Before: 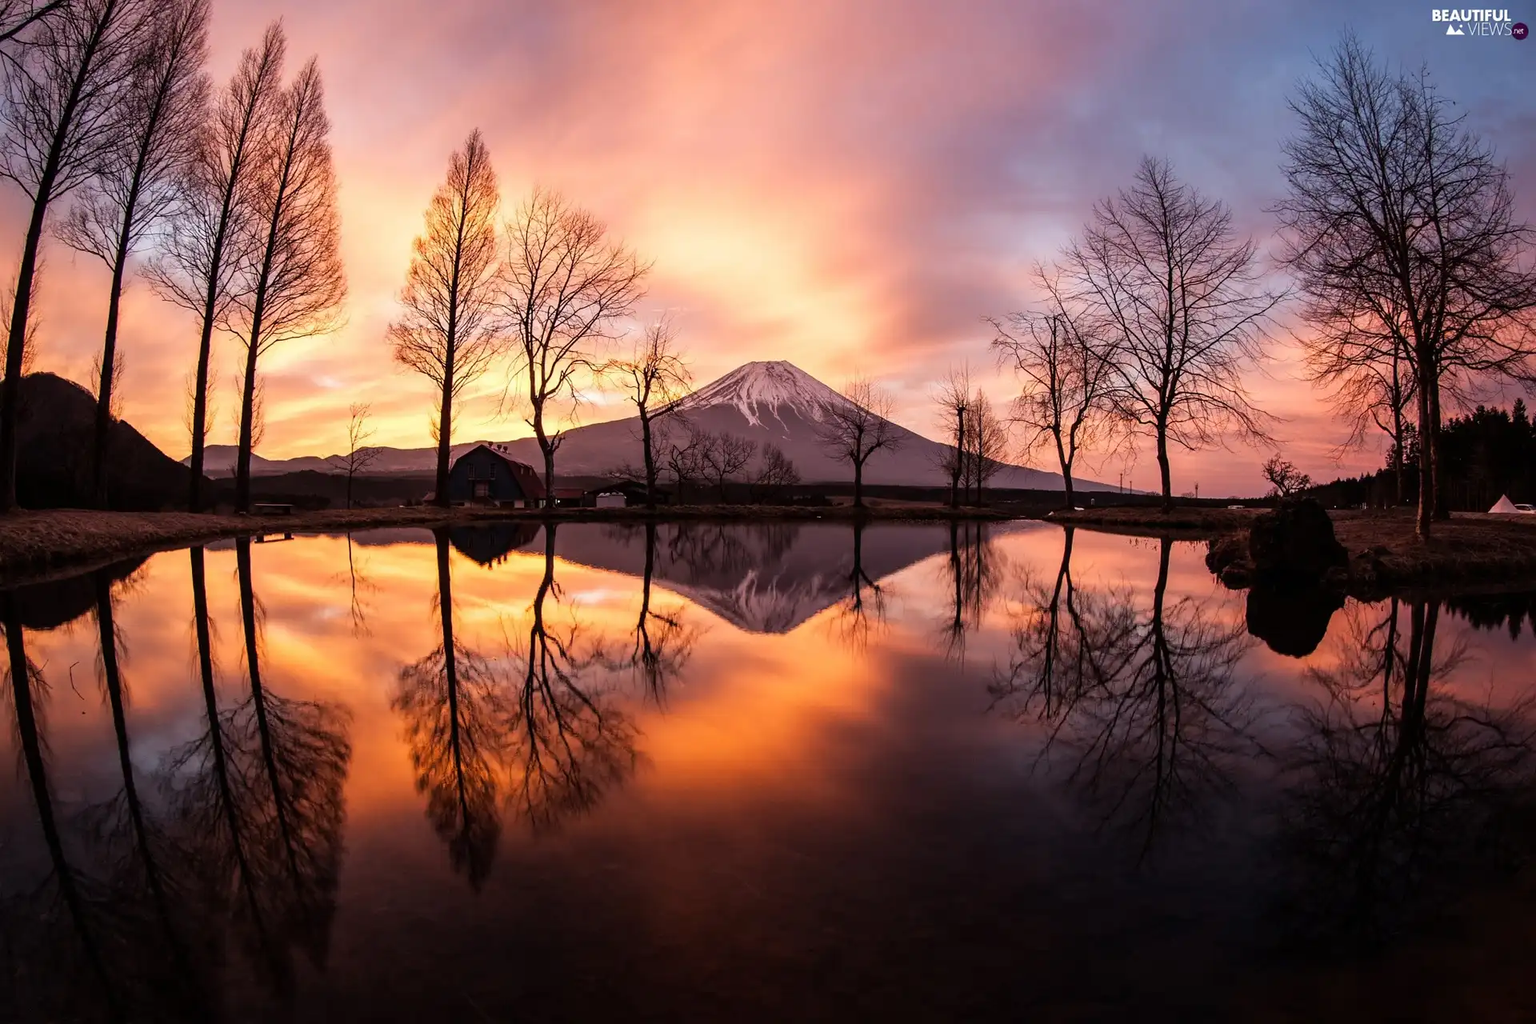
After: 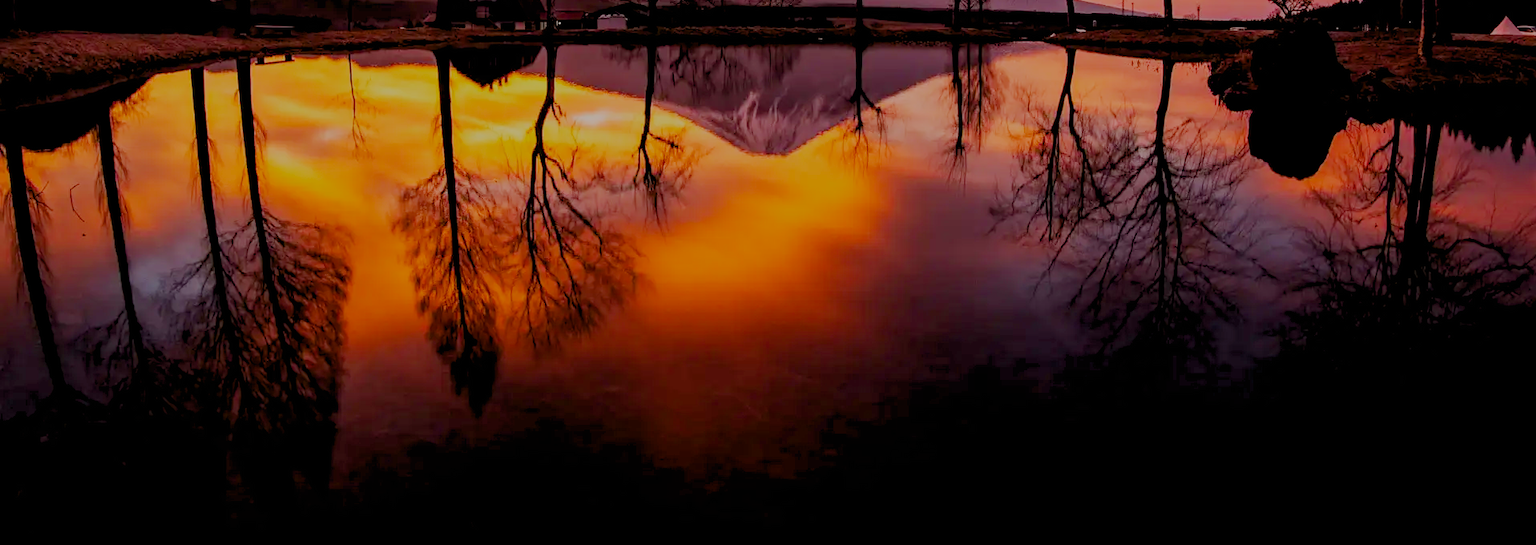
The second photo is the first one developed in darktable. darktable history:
filmic rgb: black relative exposure -9.27 EV, white relative exposure 6.78 EV, threshold 3 EV, hardness 3.09, contrast 1.058, preserve chrominance no, color science v5 (2021), contrast in shadows safe, contrast in highlights safe, enable highlight reconstruction true
color balance rgb: global offset › luminance -0.499%, linear chroma grading › global chroma 9.475%, perceptual saturation grading › global saturation 19.704%, contrast -29.793%
crop and rotate: top 46.779%, right 0.115%
